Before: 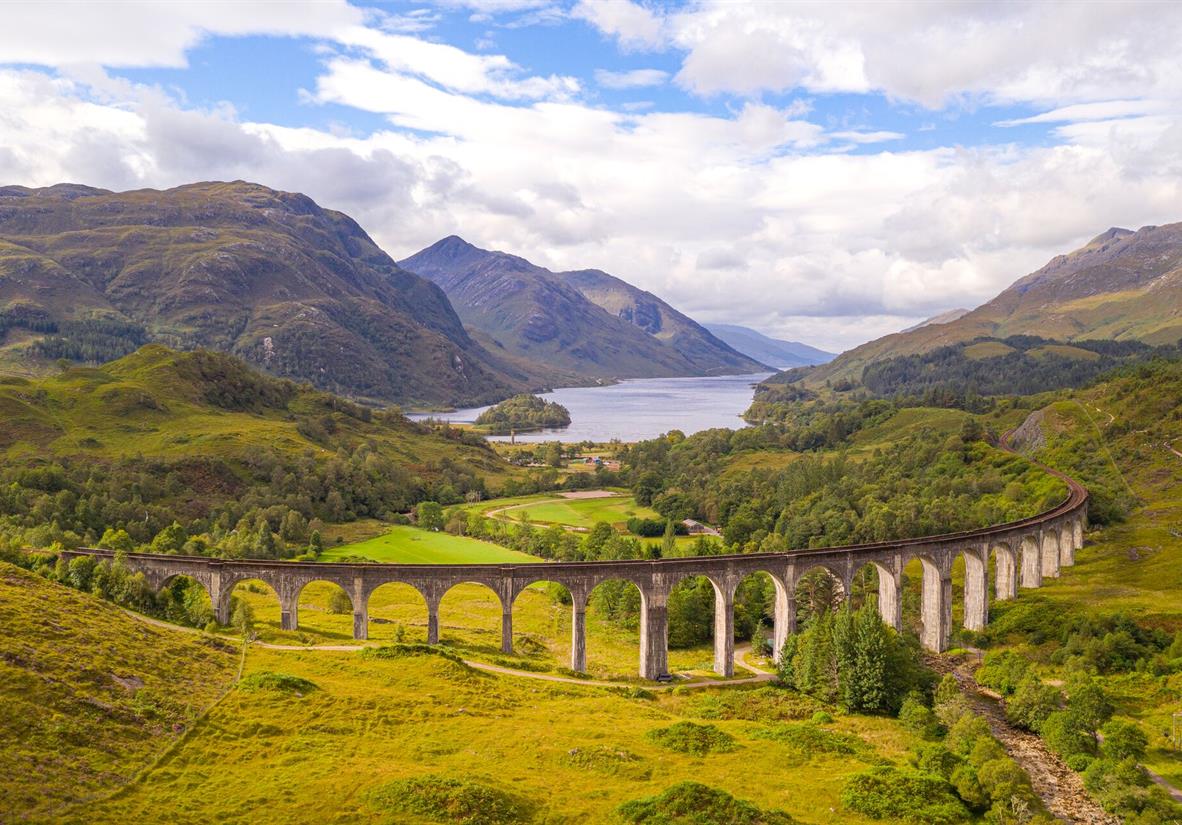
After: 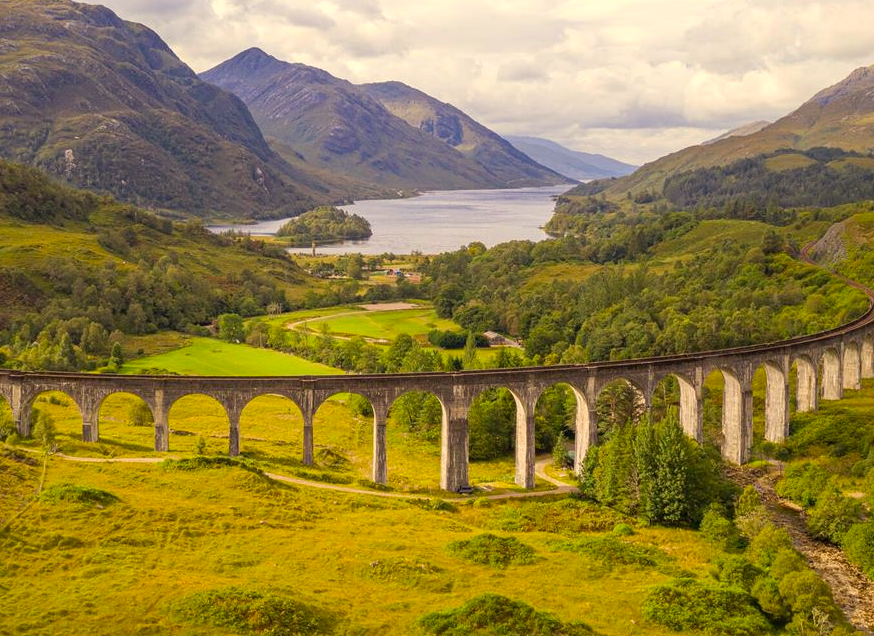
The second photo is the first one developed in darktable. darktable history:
crop: left 16.871%, top 22.857%, right 9.116%
color correction: highlights a* 1.39, highlights b* 17.83
